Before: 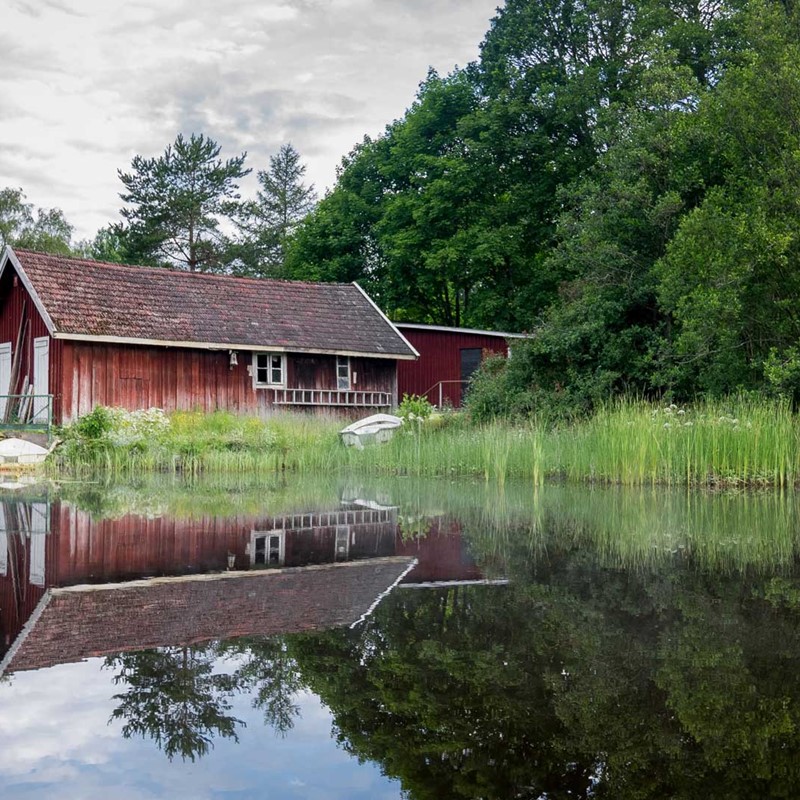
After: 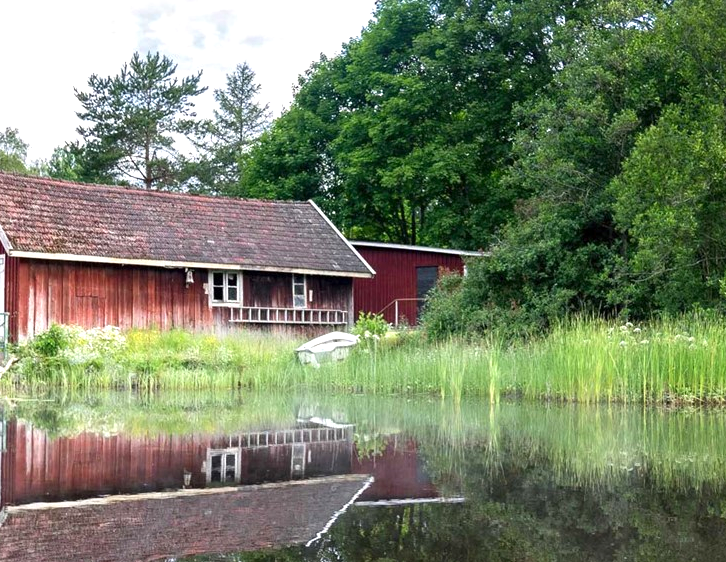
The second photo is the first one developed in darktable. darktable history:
exposure: exposure 0.785 EV, compensate highlight preservation false
crop: left 5.596%, top 10.314%, right 3.534%, bottom 19.395%
